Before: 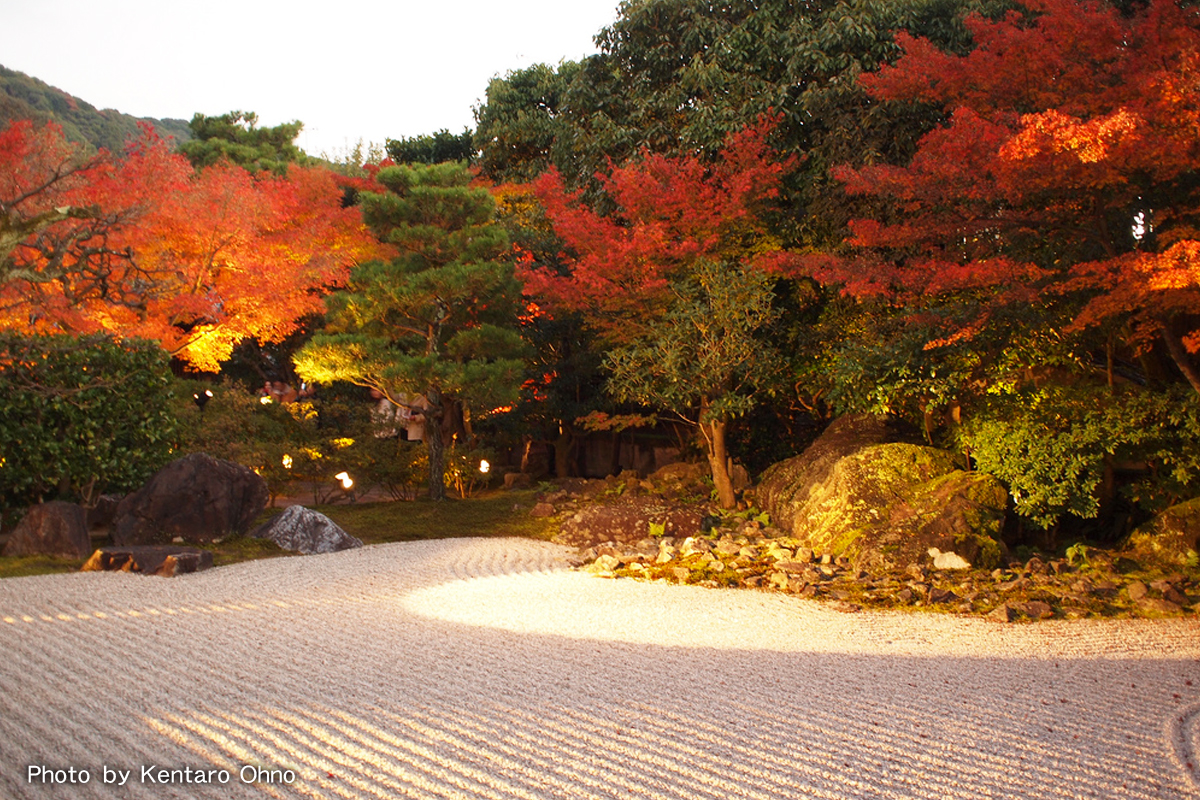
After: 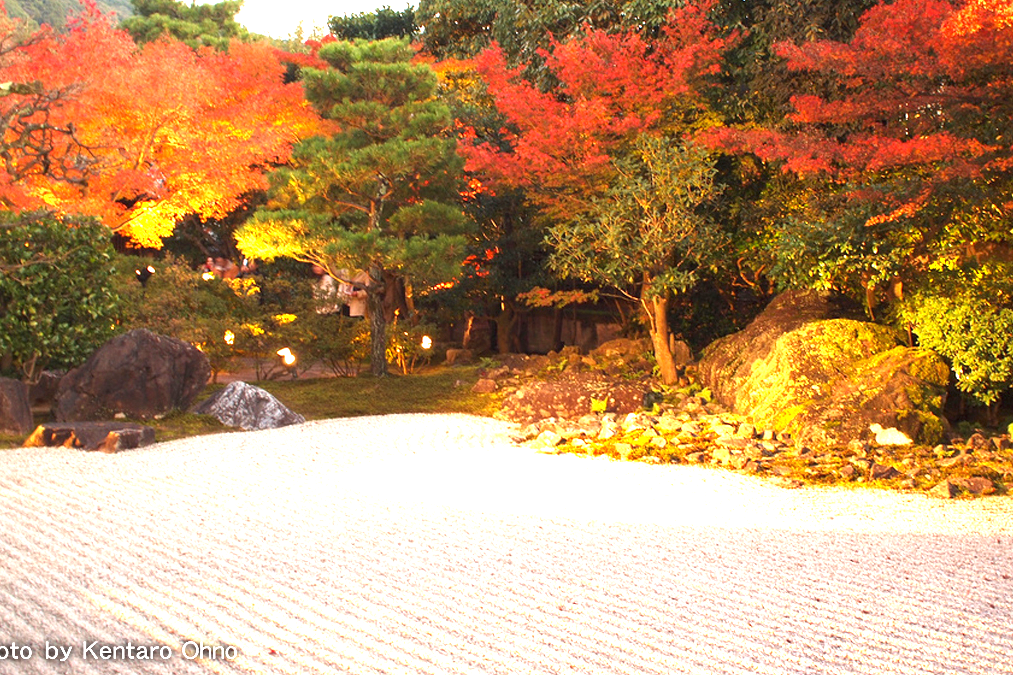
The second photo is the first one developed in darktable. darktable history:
exposure: black level correction 0, exposure 1.379 EV, compensate exposure bias true, compensate highlight preservation false
crop and rotate: left 4.842%, top 15.51%, right 10.668%
